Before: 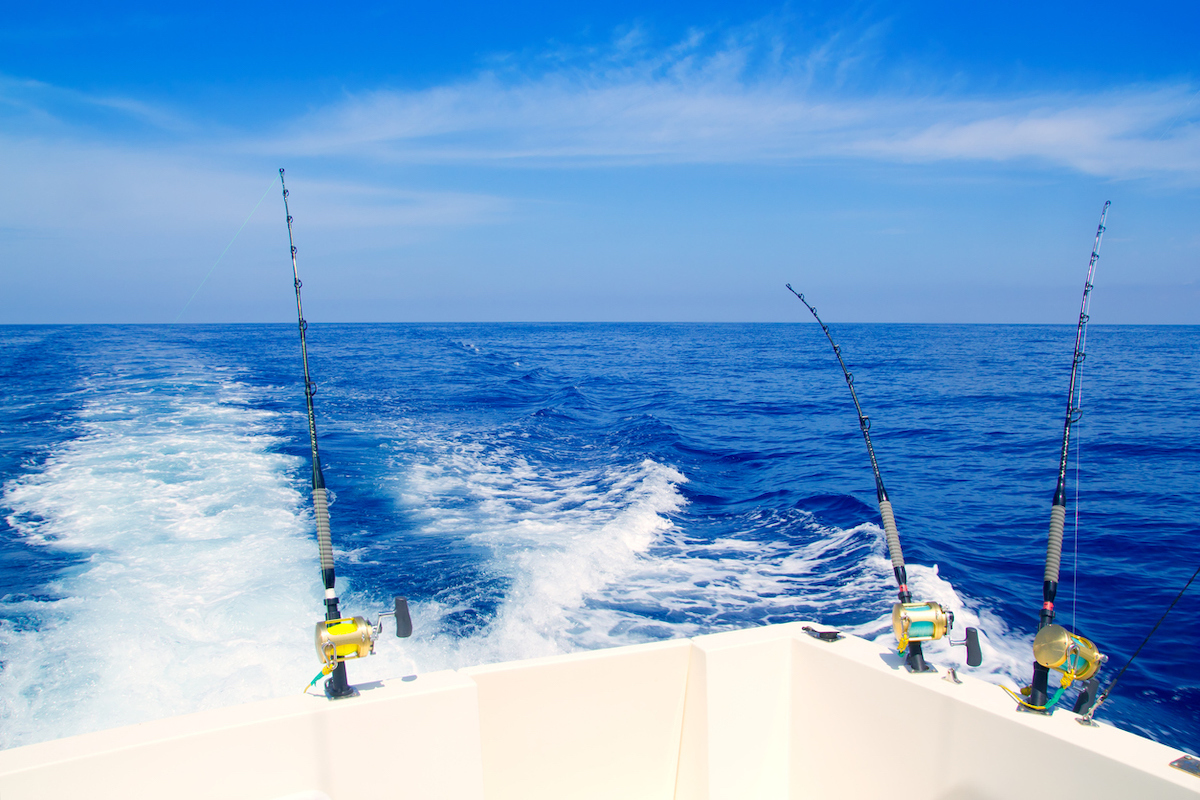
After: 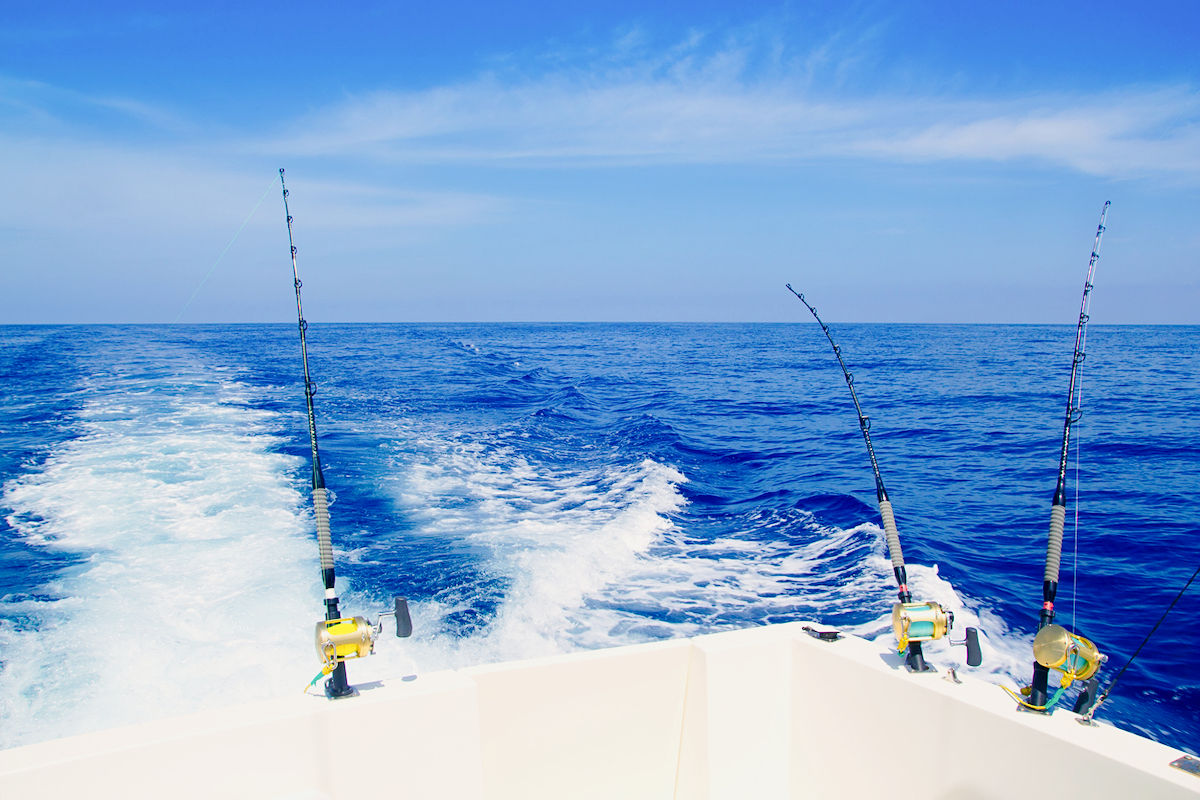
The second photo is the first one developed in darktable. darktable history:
tone curve: curves: ch0 [(0, 0) (0.058, 0.027) (0.214, 0.183) (0.295, 0.288) (0.48, 0.541) (0.658, 0.703) (0.741, 0.775) (0.844, 0.866) (0.986, 0.957)]; ch1 [(0, 0) (0.172, 0.123) (0.312, 0.296) (0.437, 0.429) (0.471, 0.469) (0.502, 0.5) (0.513, 0.515) (0.572, 0.603) (0.617, 0.653) (0.68, 0.724) (0.889, 0.924) (1, 1)]; ch2 [(0, 0) (0.411, 0.424) (0.489, 0.49) (0.502, 0.5) (0.512, 0.524) (0.549, 0.578) (0.604, 0.628) (0.709, 0.748) (1, 1)], preserve colors none
sharpen: amount 0.203
